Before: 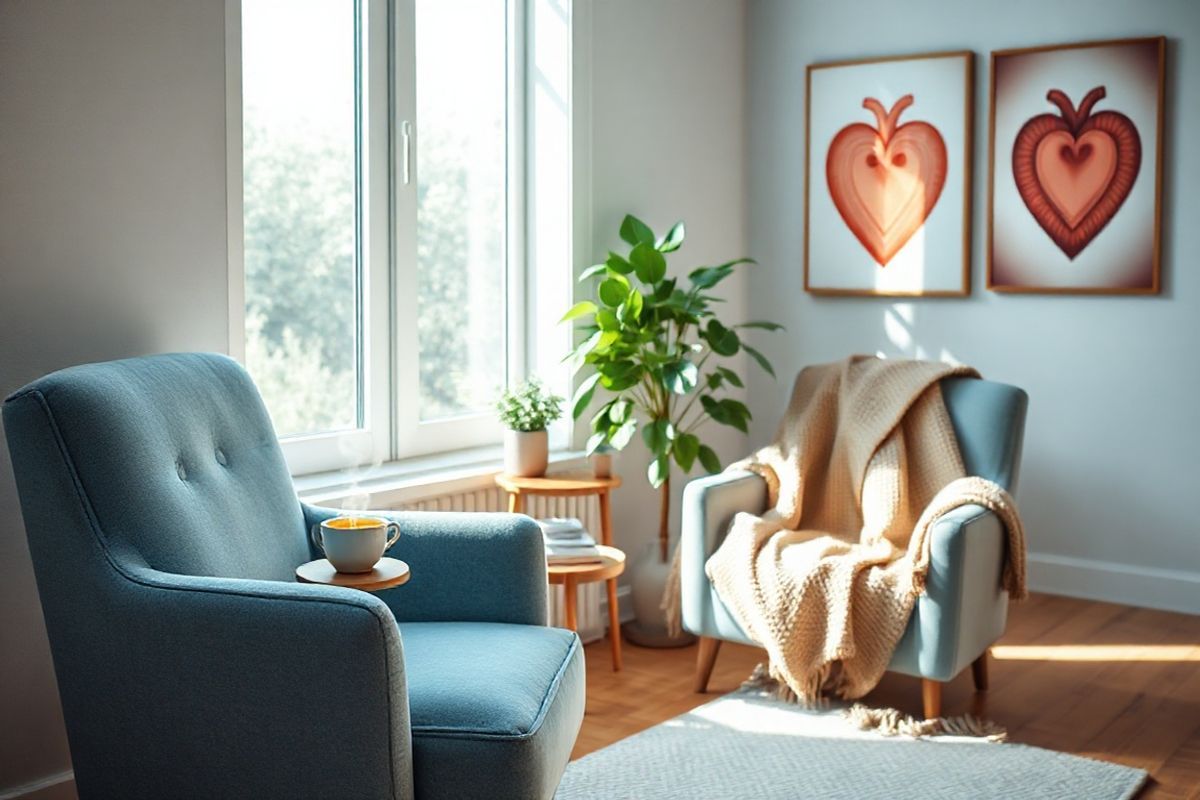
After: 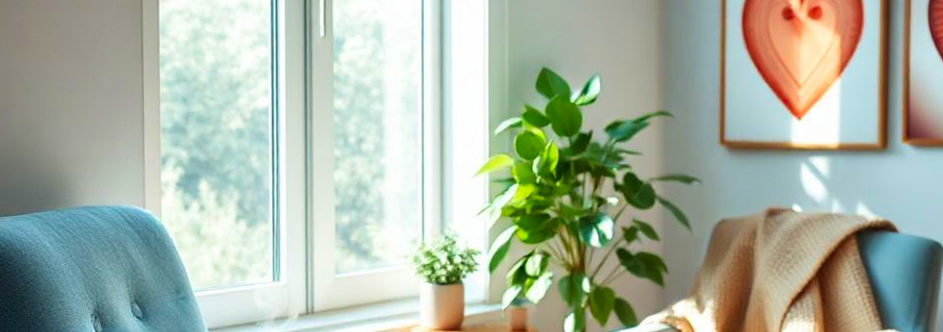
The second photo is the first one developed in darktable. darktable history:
contrast brightness saturation: contrast 0.04, saturation 0.16
velvia: on, module defaults
rotate and perspective: automatic cropping original format, crop left 0, crop top 0
crop: left 7.036%, top 18.398%, right 14.379%, bottom 40.043%
tone equalizer: on, module defaults
